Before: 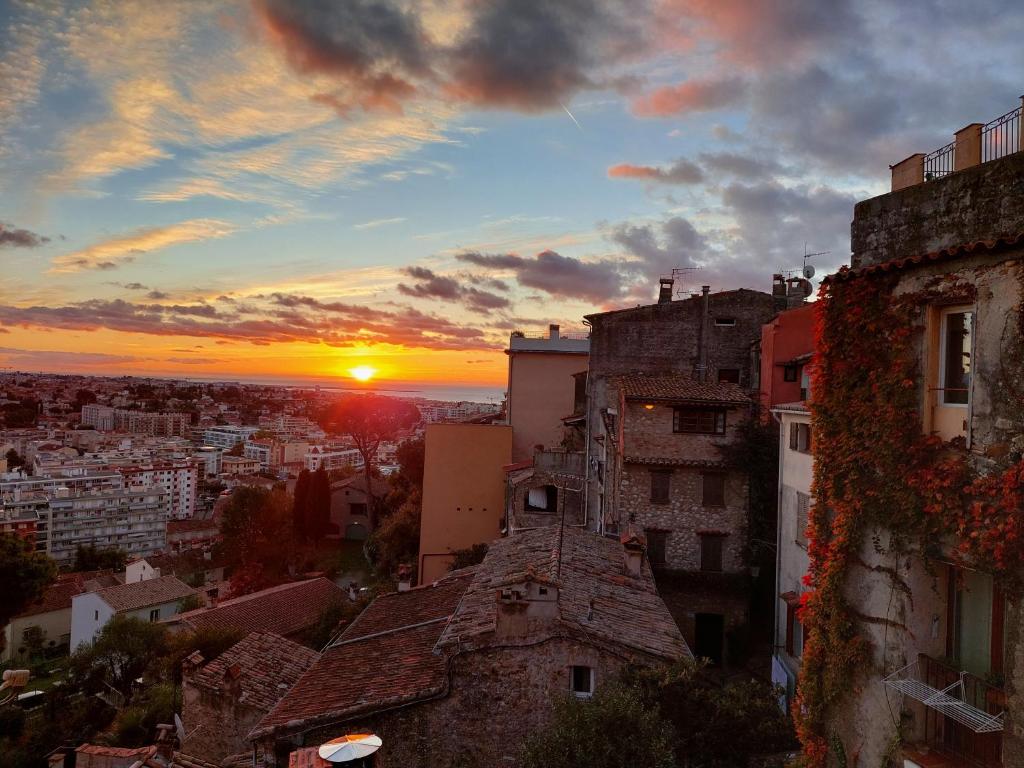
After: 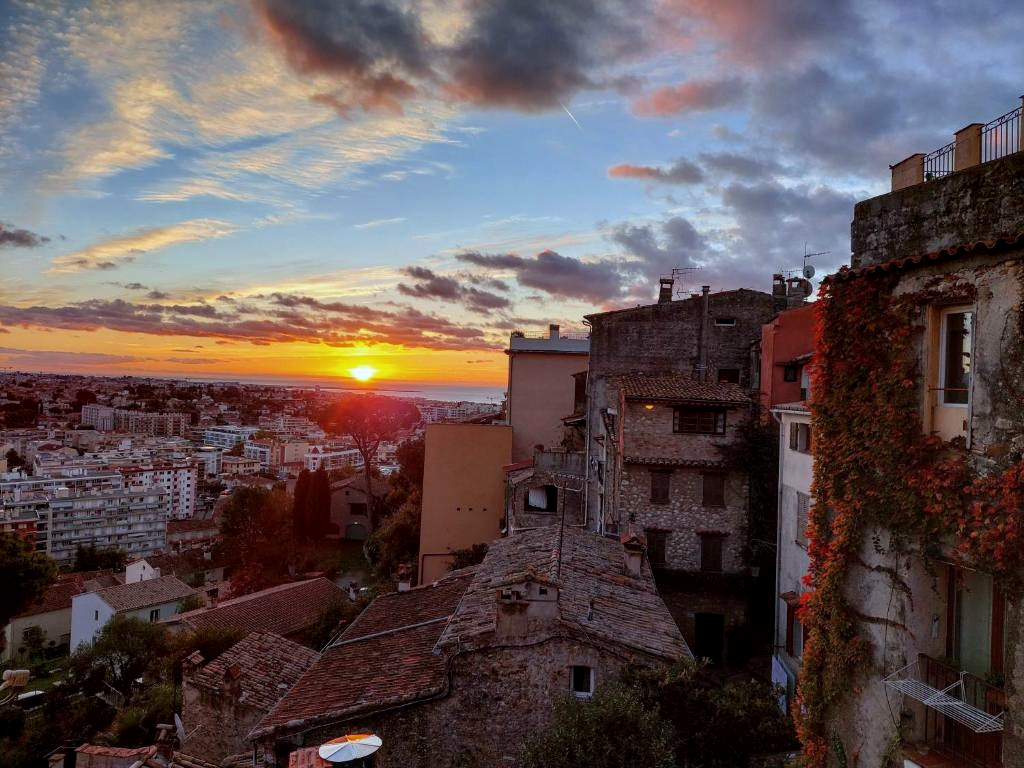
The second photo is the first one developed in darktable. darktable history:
white balance: red 0.931, blue 1.11
local contrast: on, module defaults
